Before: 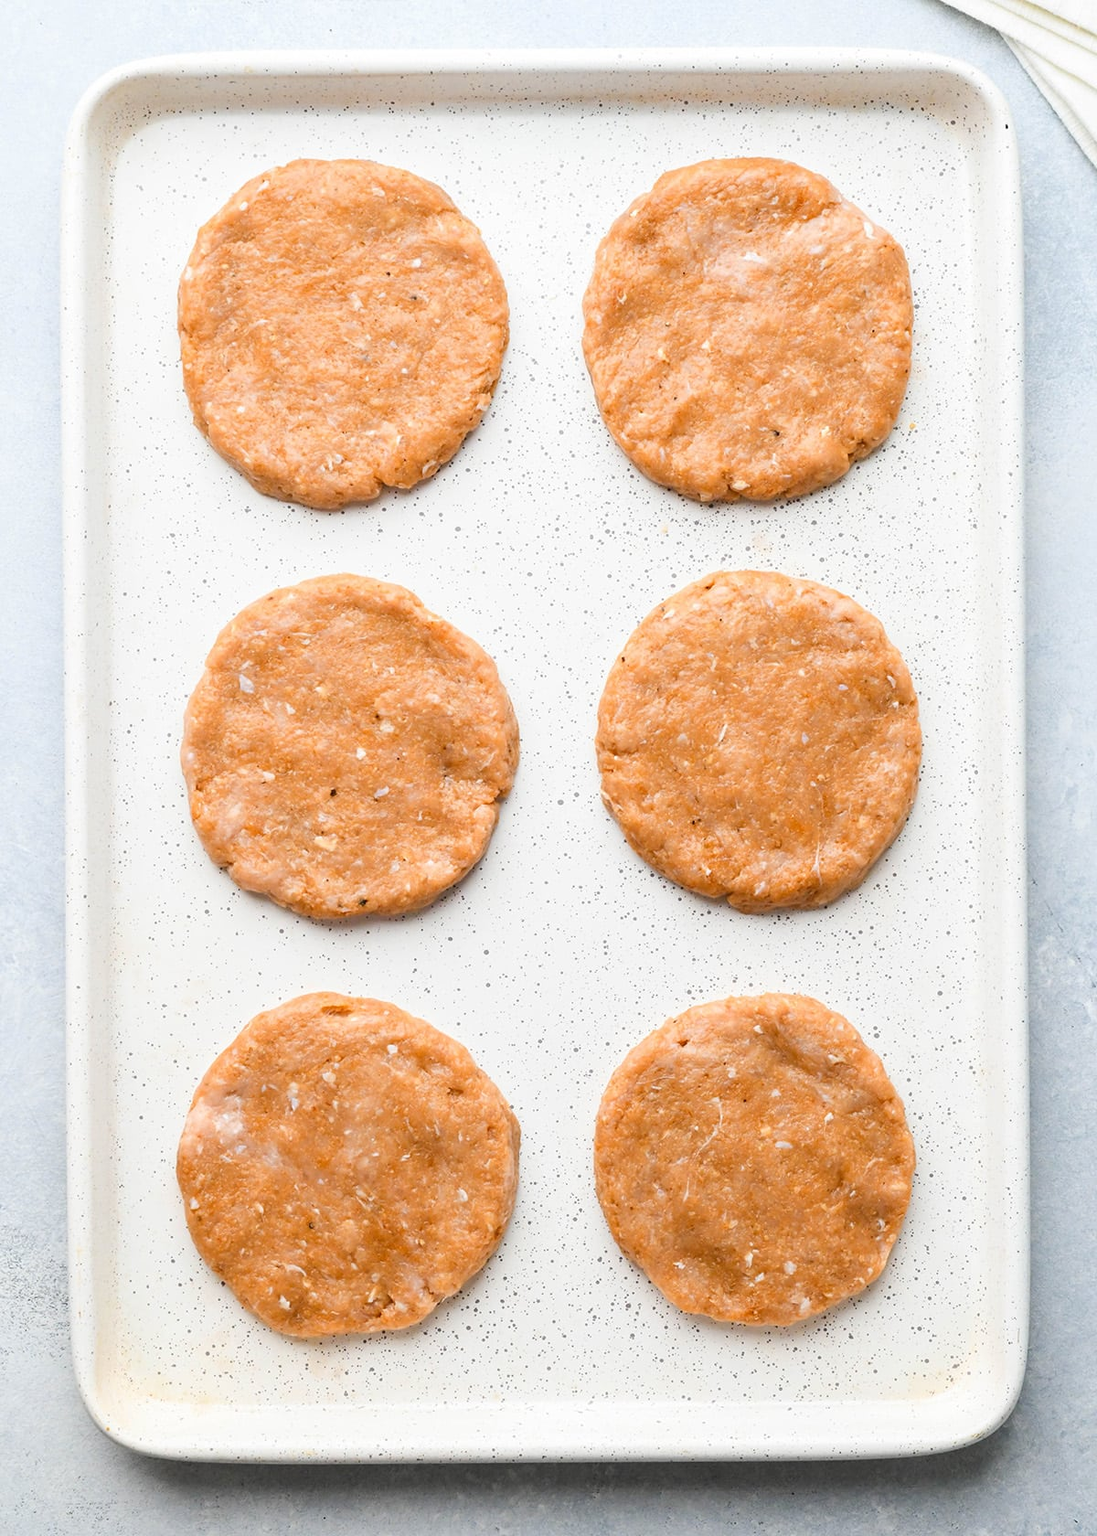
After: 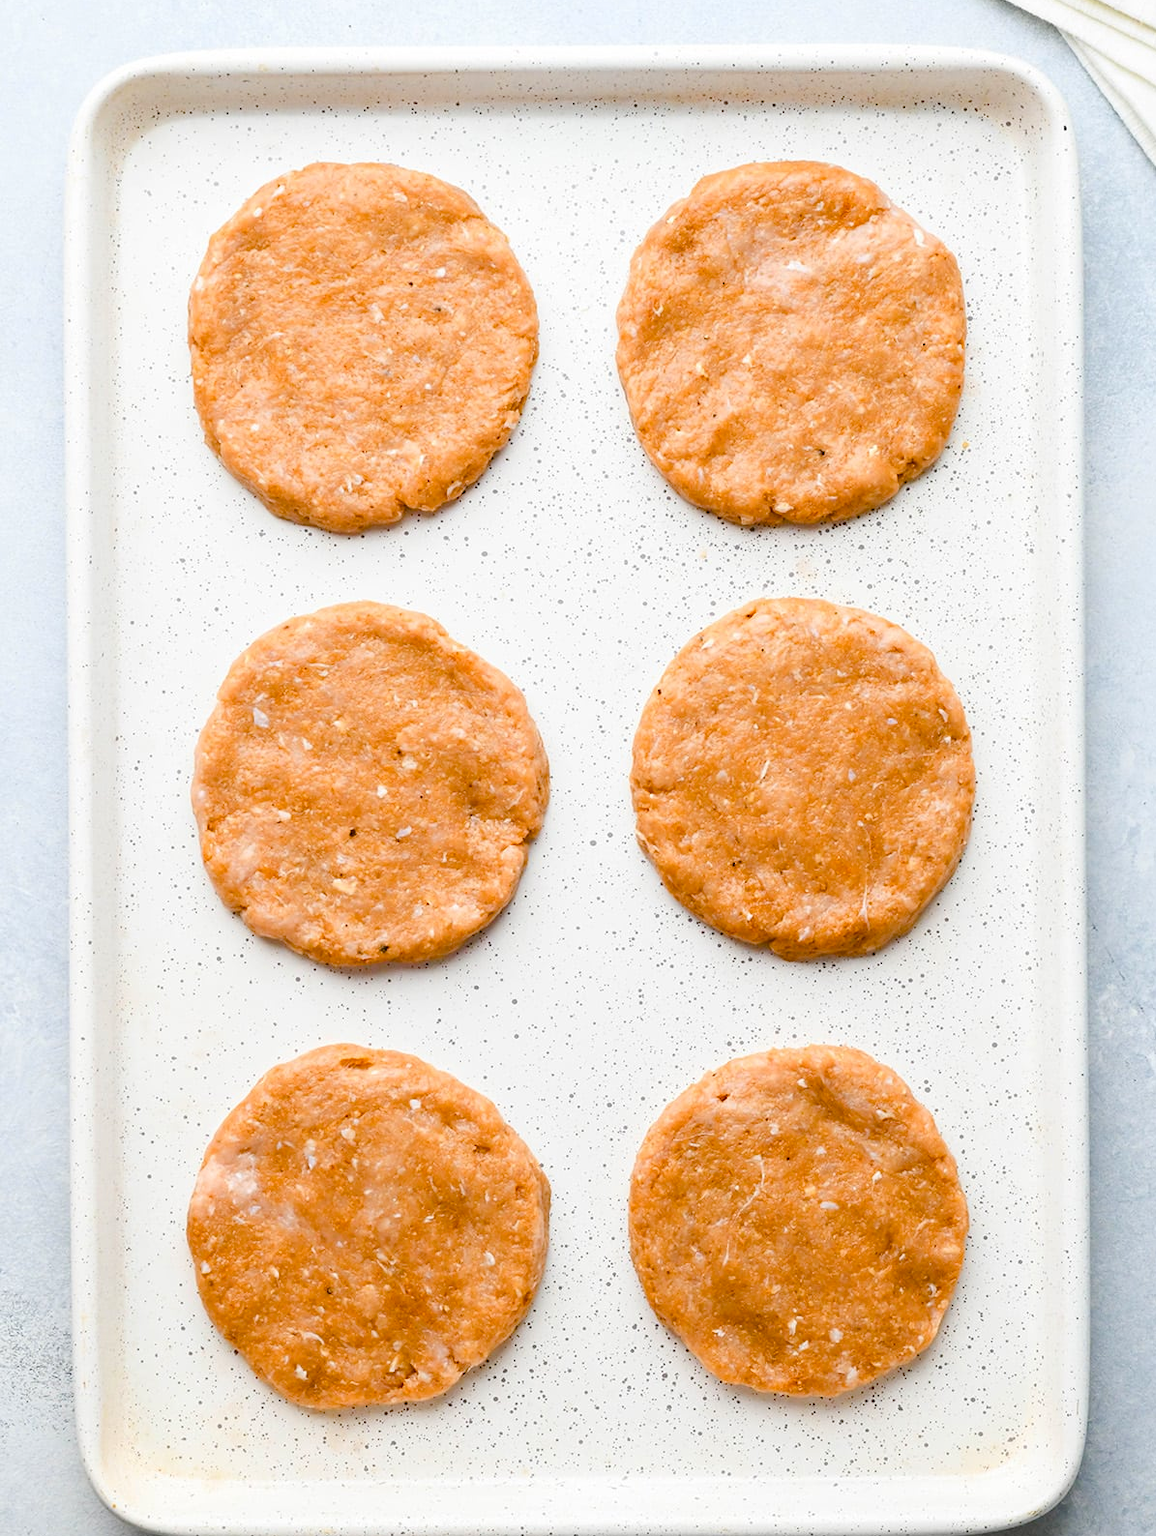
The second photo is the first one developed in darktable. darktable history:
crop: top 0.393%, right 0.264%, bottom 5.082%
color balance rgb: perceptual saturation grading › global saturation 20%, perceptual saturation grading › highlights -25.794%, perceptual saturation grading › shadows 49.319%, global vibrance 20%
